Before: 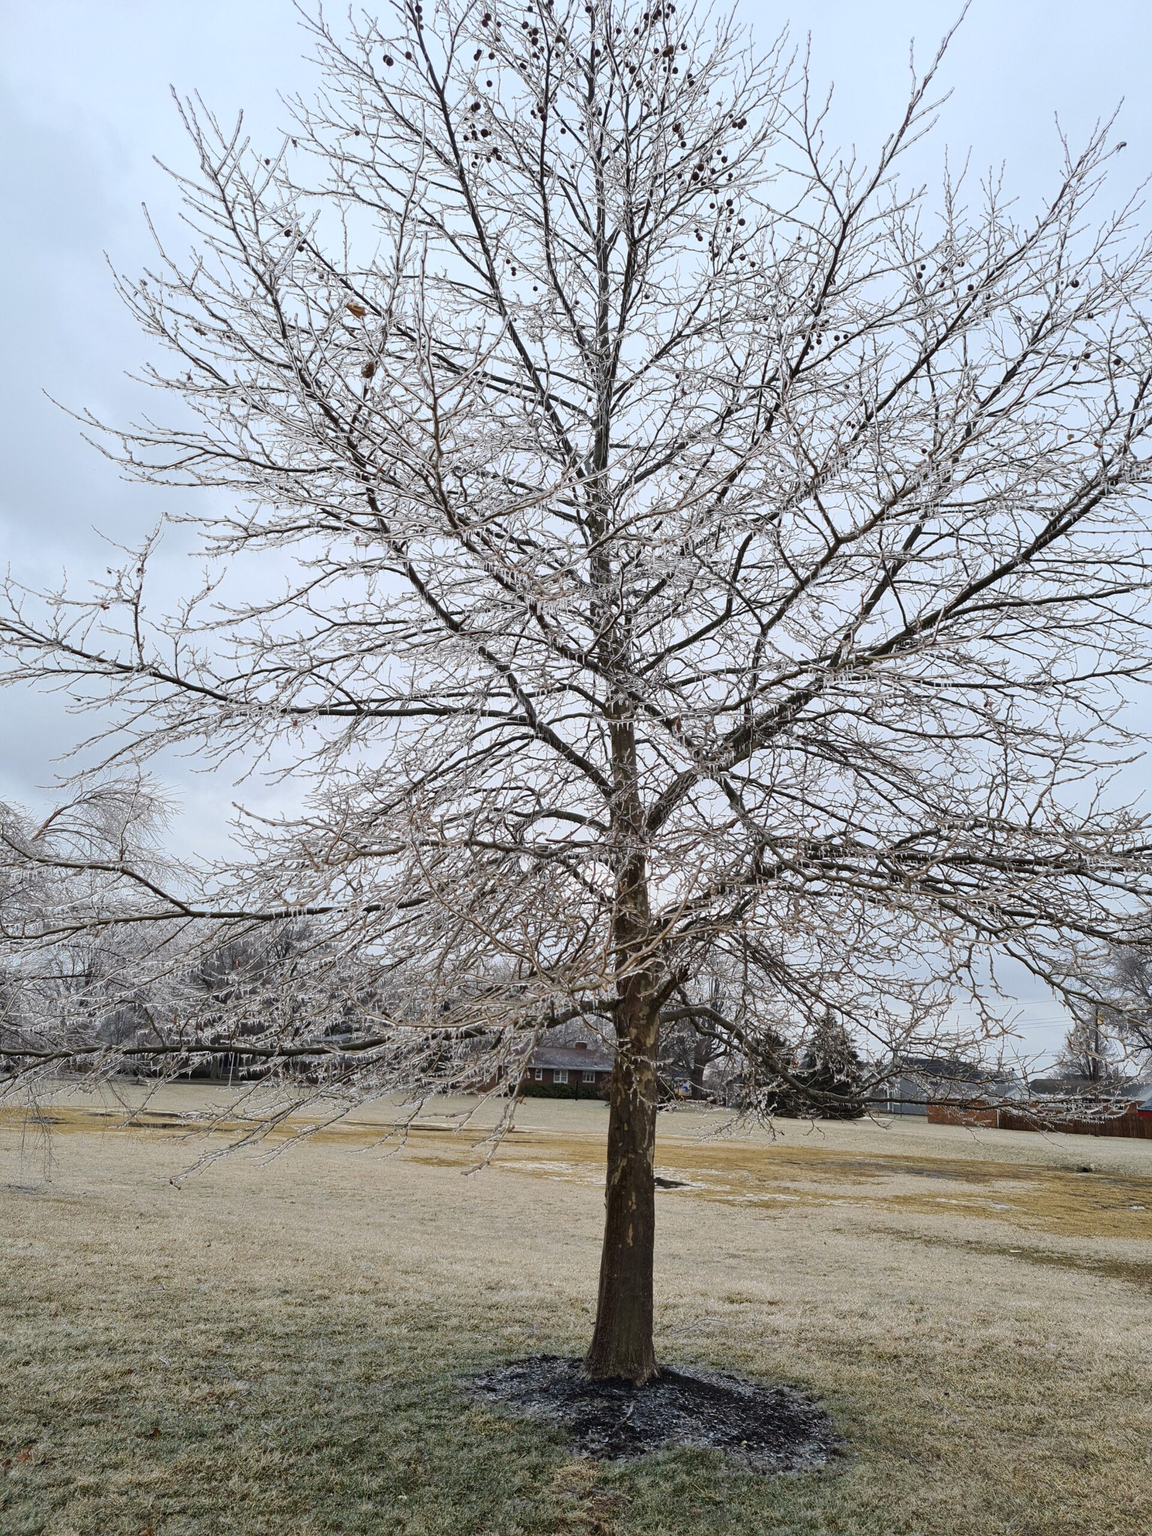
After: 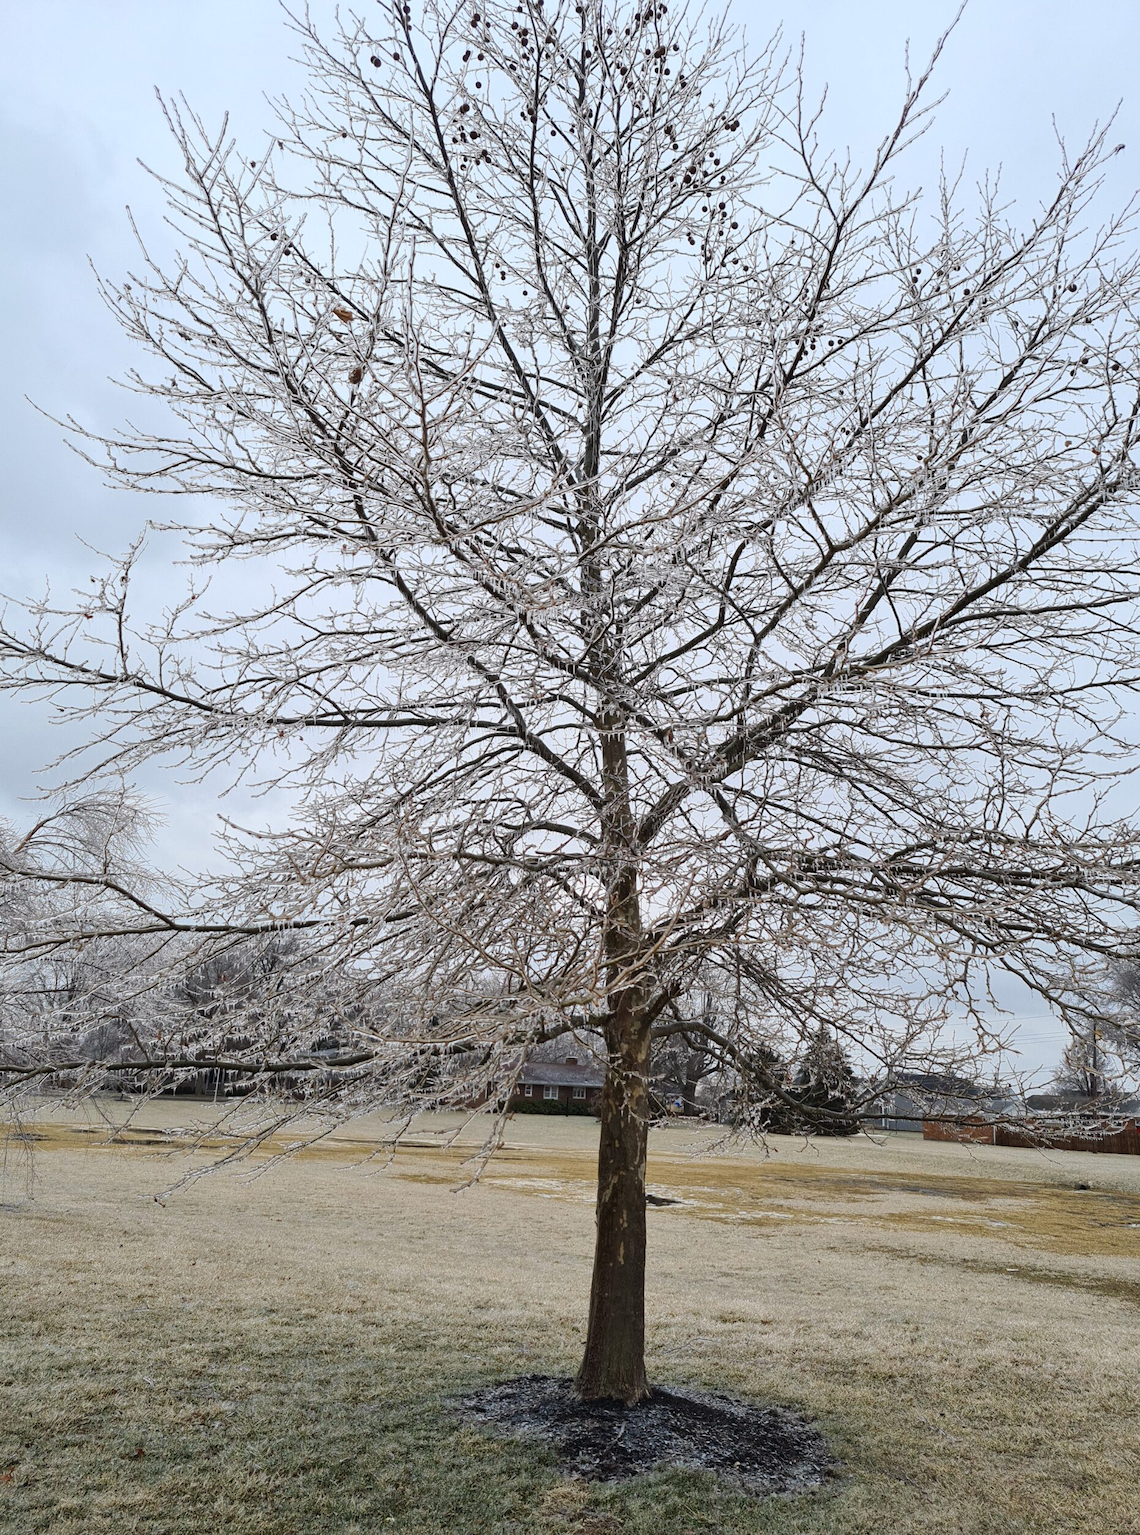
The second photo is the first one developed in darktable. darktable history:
crop and rotate: left 1.612%, right 0.743%, bottom 1.439%
